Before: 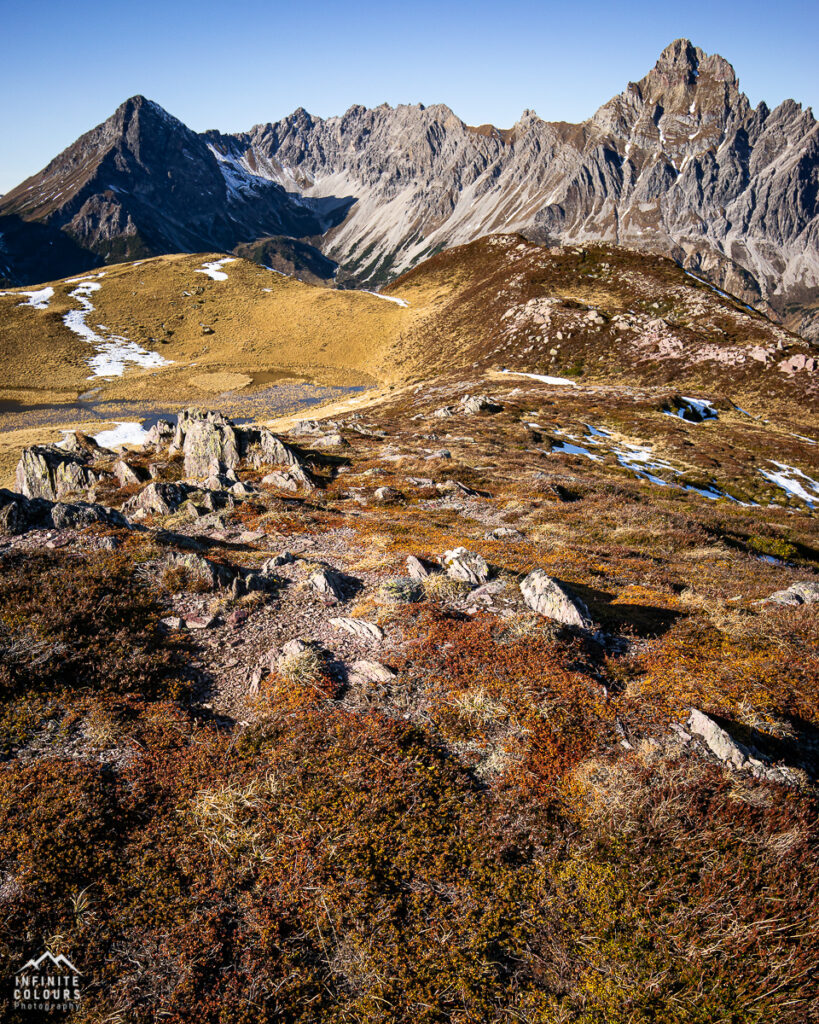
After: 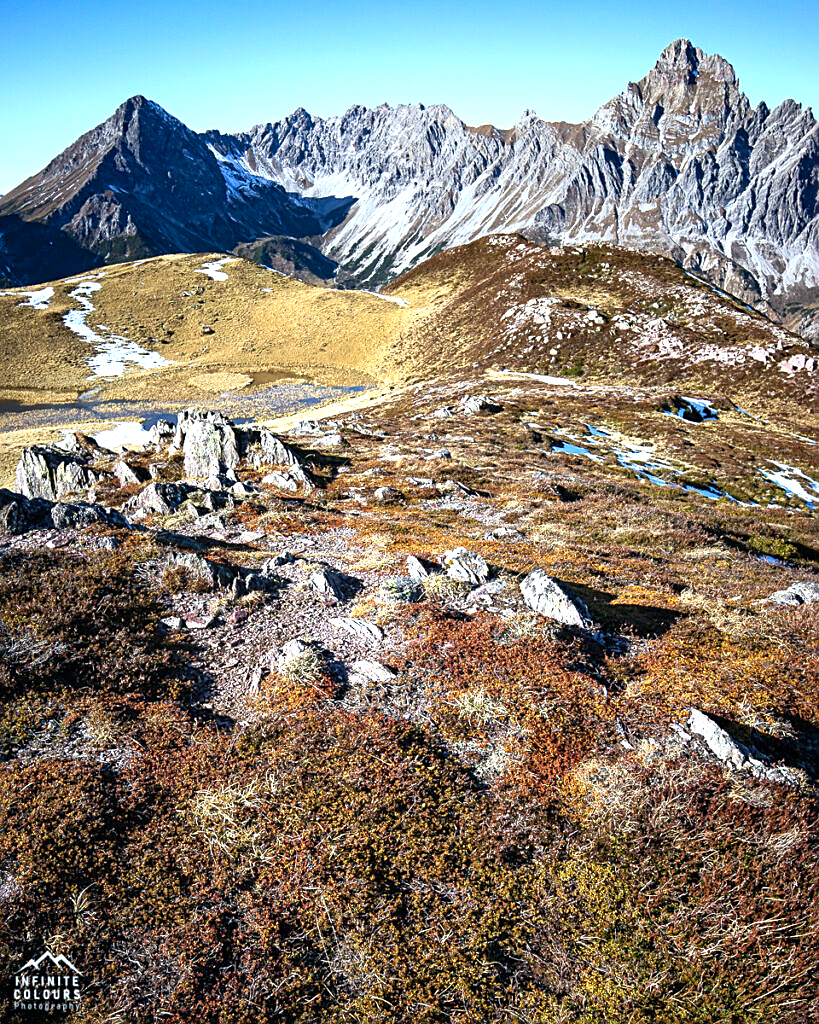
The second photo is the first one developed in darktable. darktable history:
color calibration: x 0.382, y 0.371, temperature 3921.02 K
exposure: compensate exposure bias true, compensate highlight preservation false
sharpen: on, module defaults
